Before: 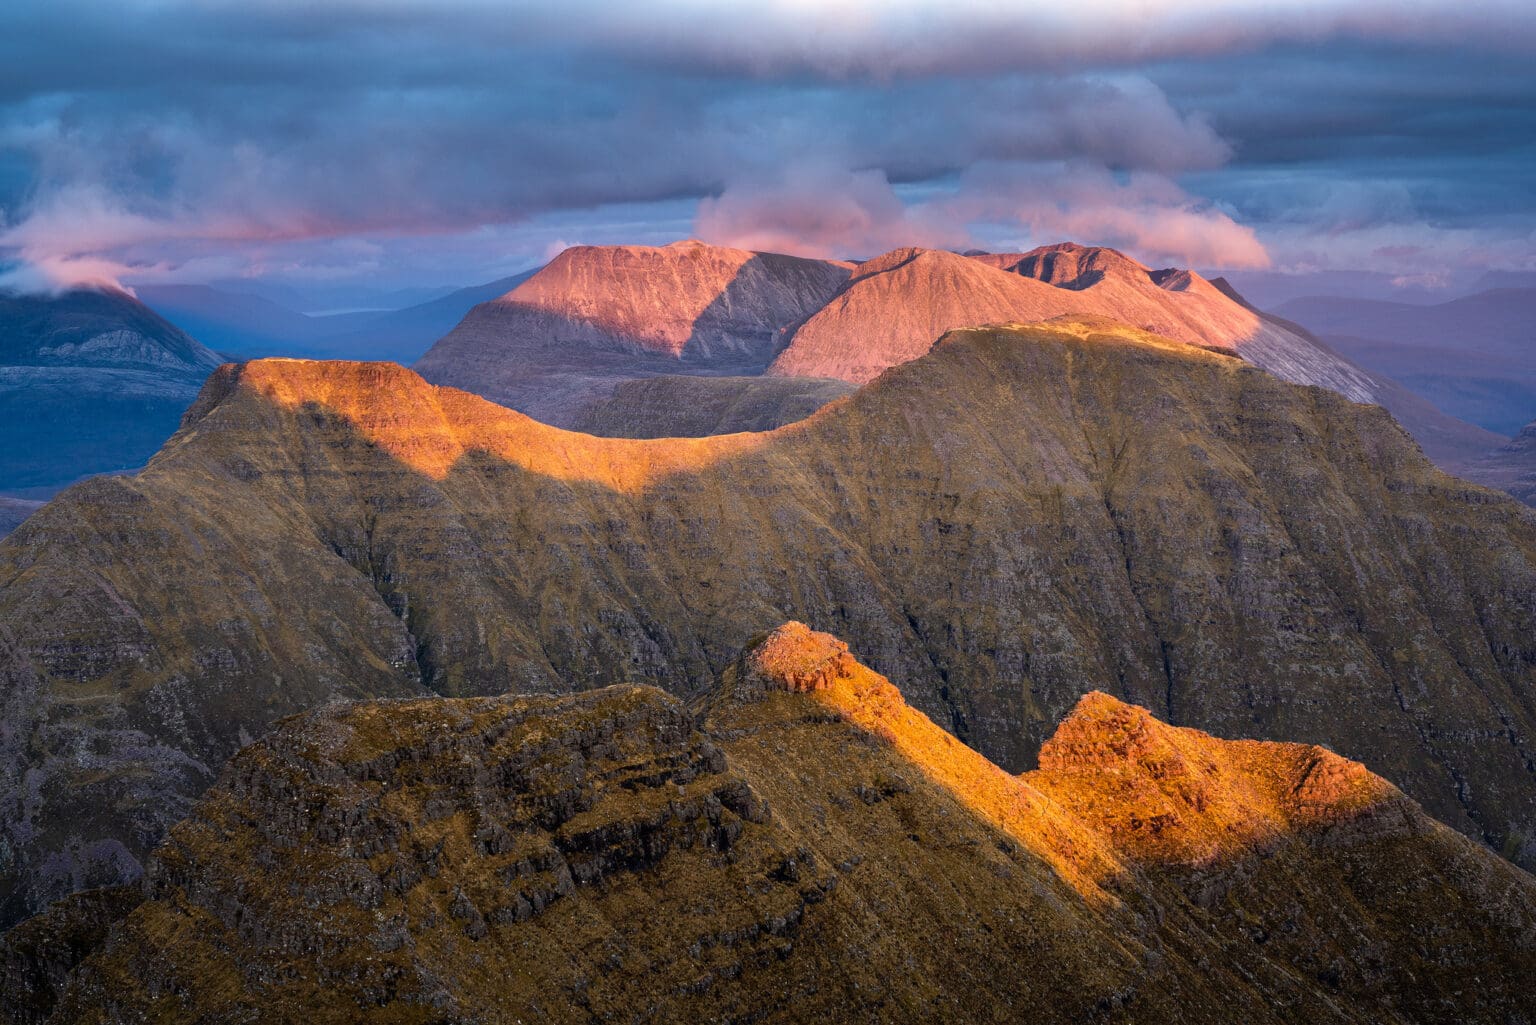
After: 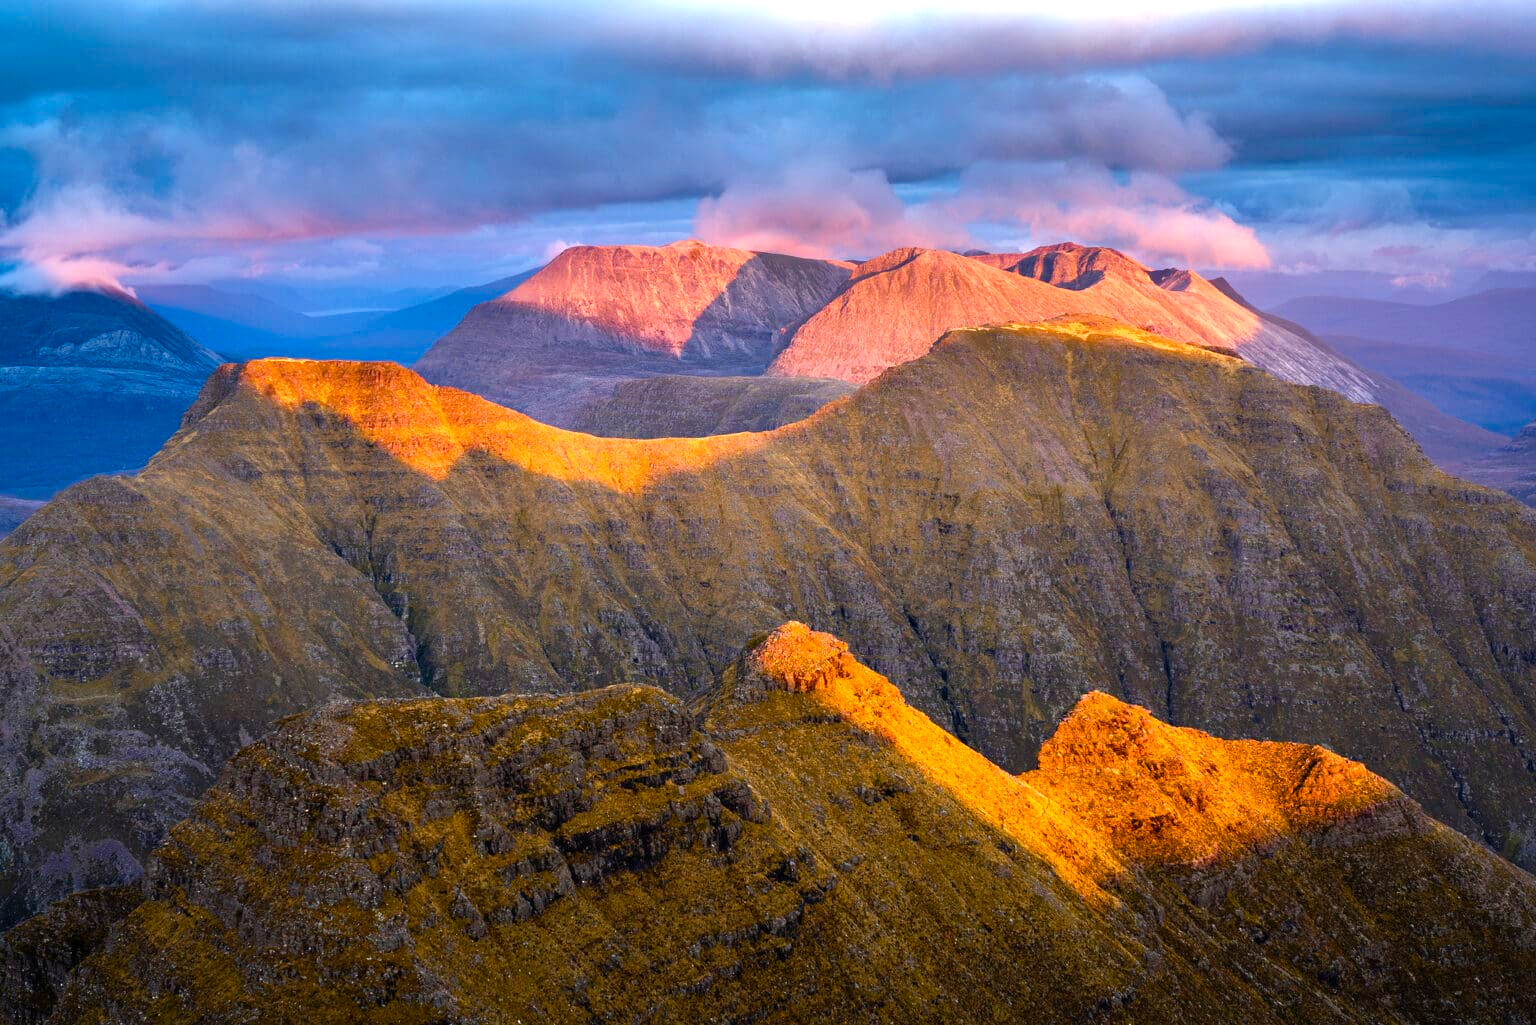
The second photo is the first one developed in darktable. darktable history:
color balance rgb: global offset › hue 168.5°, perceptual saturation grading › global saturation 21.043%, perceptual saturation grading › highlights -19.772%, perceptual saturation grading › shadows 29.814%, perceptual brilliance grading › global brilliance 17.541%, global vibrance 20%
